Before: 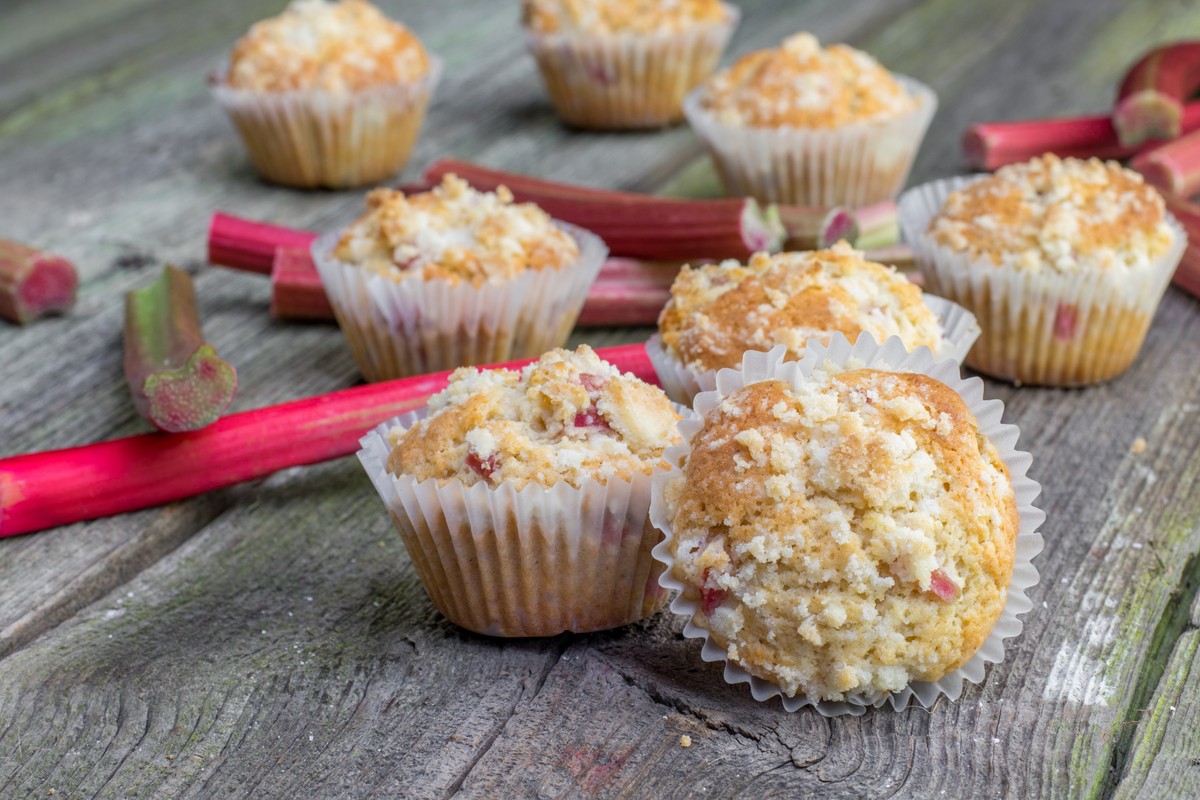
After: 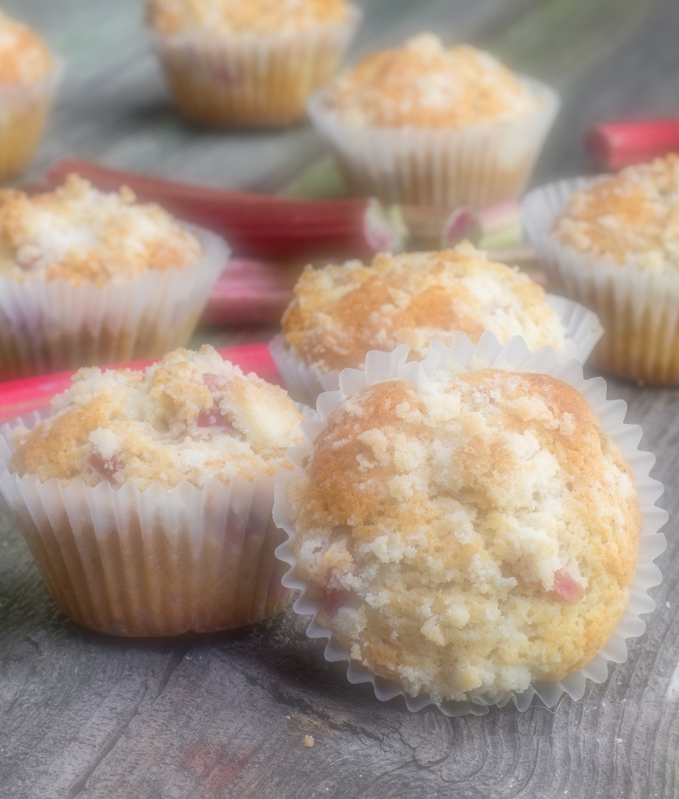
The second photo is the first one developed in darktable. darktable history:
crop: left 31.458%, top 0%, right 11.876%
soften: on, module defaults
